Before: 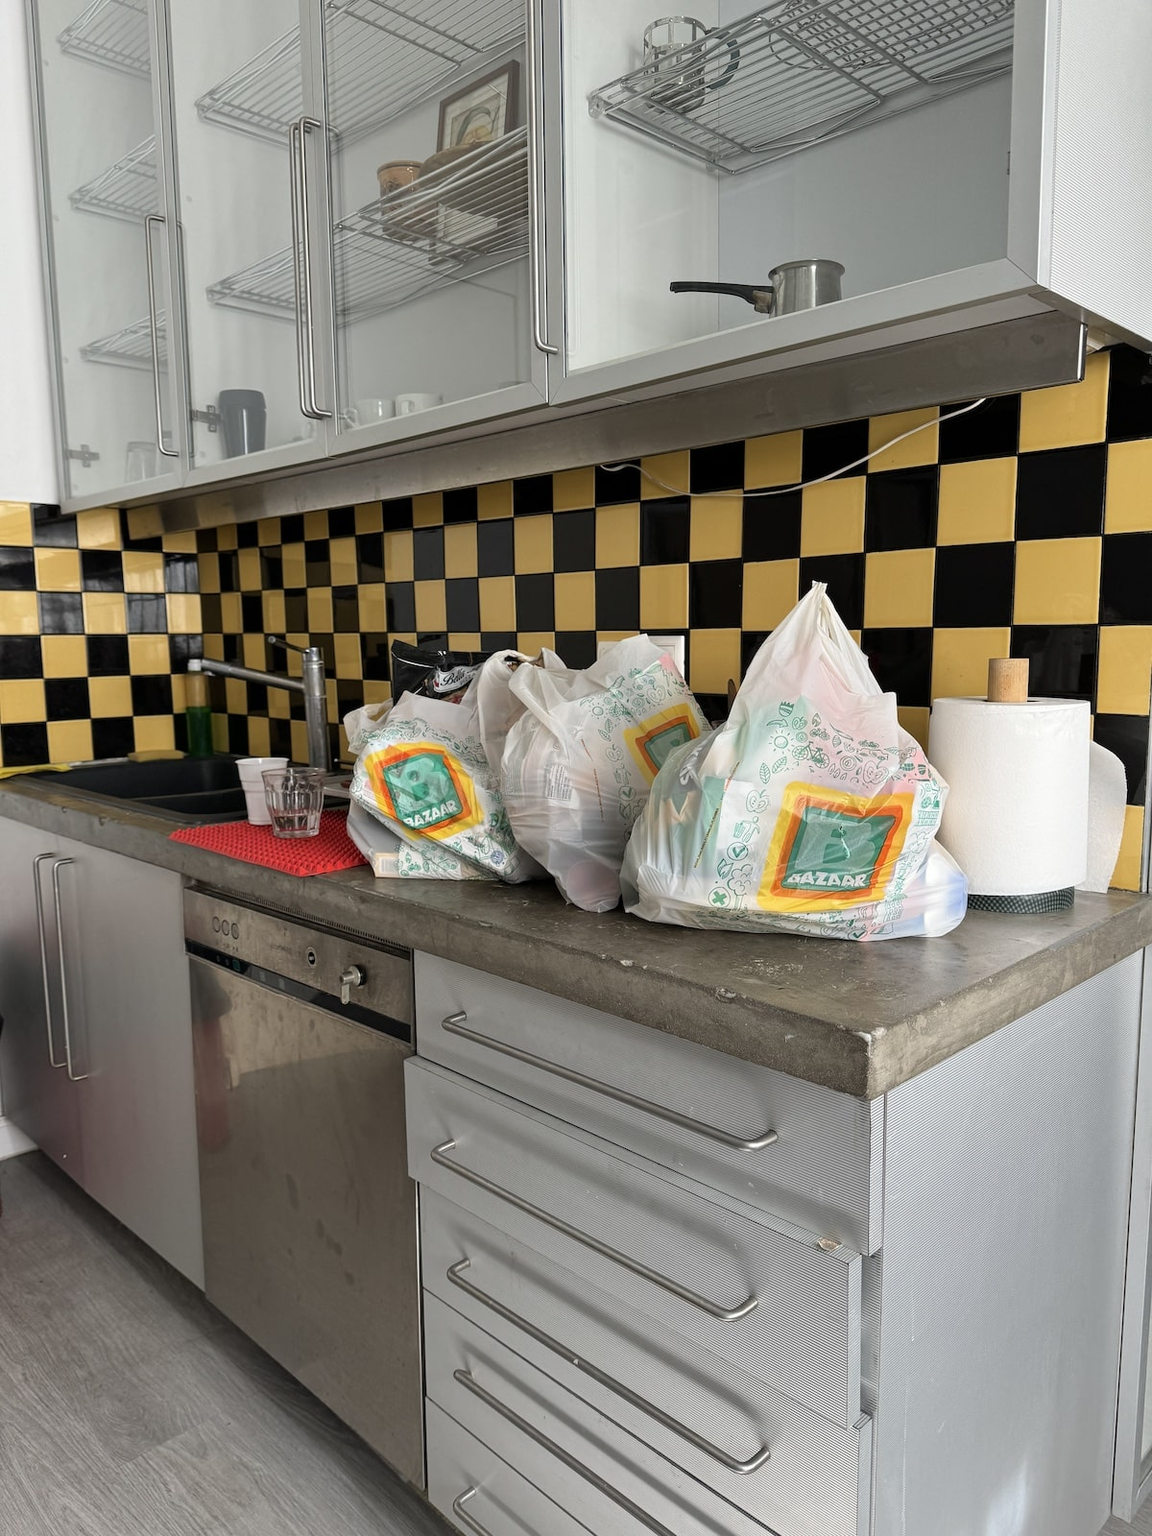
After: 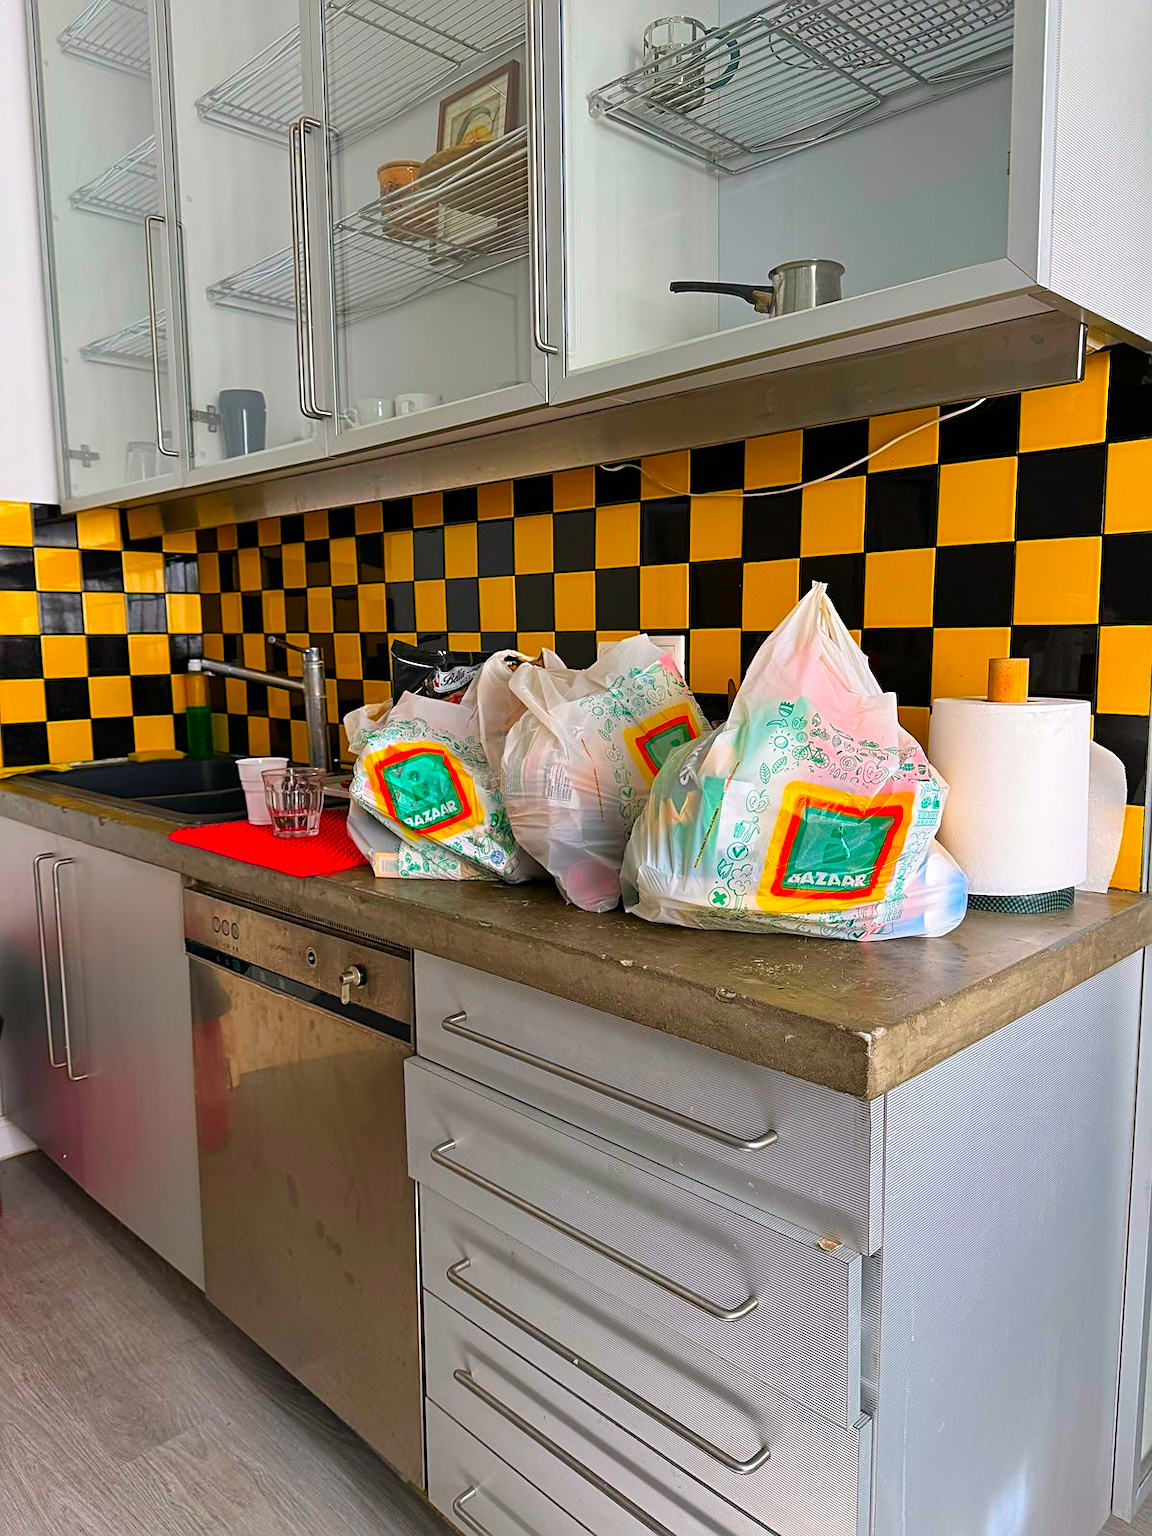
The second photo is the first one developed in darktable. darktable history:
sharpen: on, module defaults
color correction: highlights a* 1.59, highlights b* -1.7, saturation 2.48
